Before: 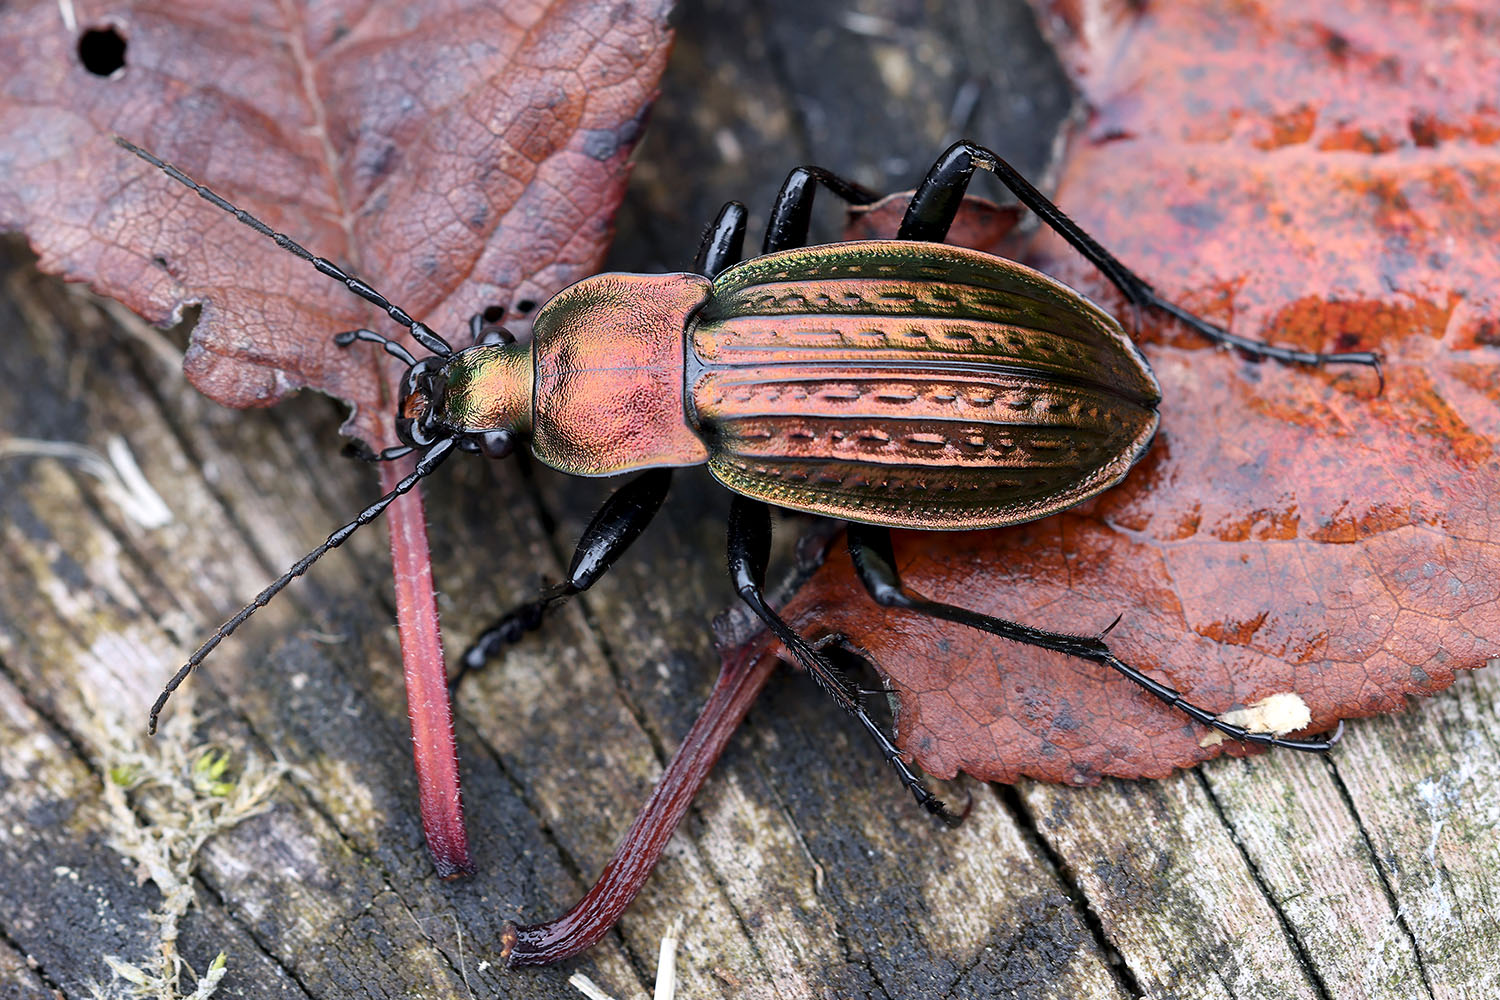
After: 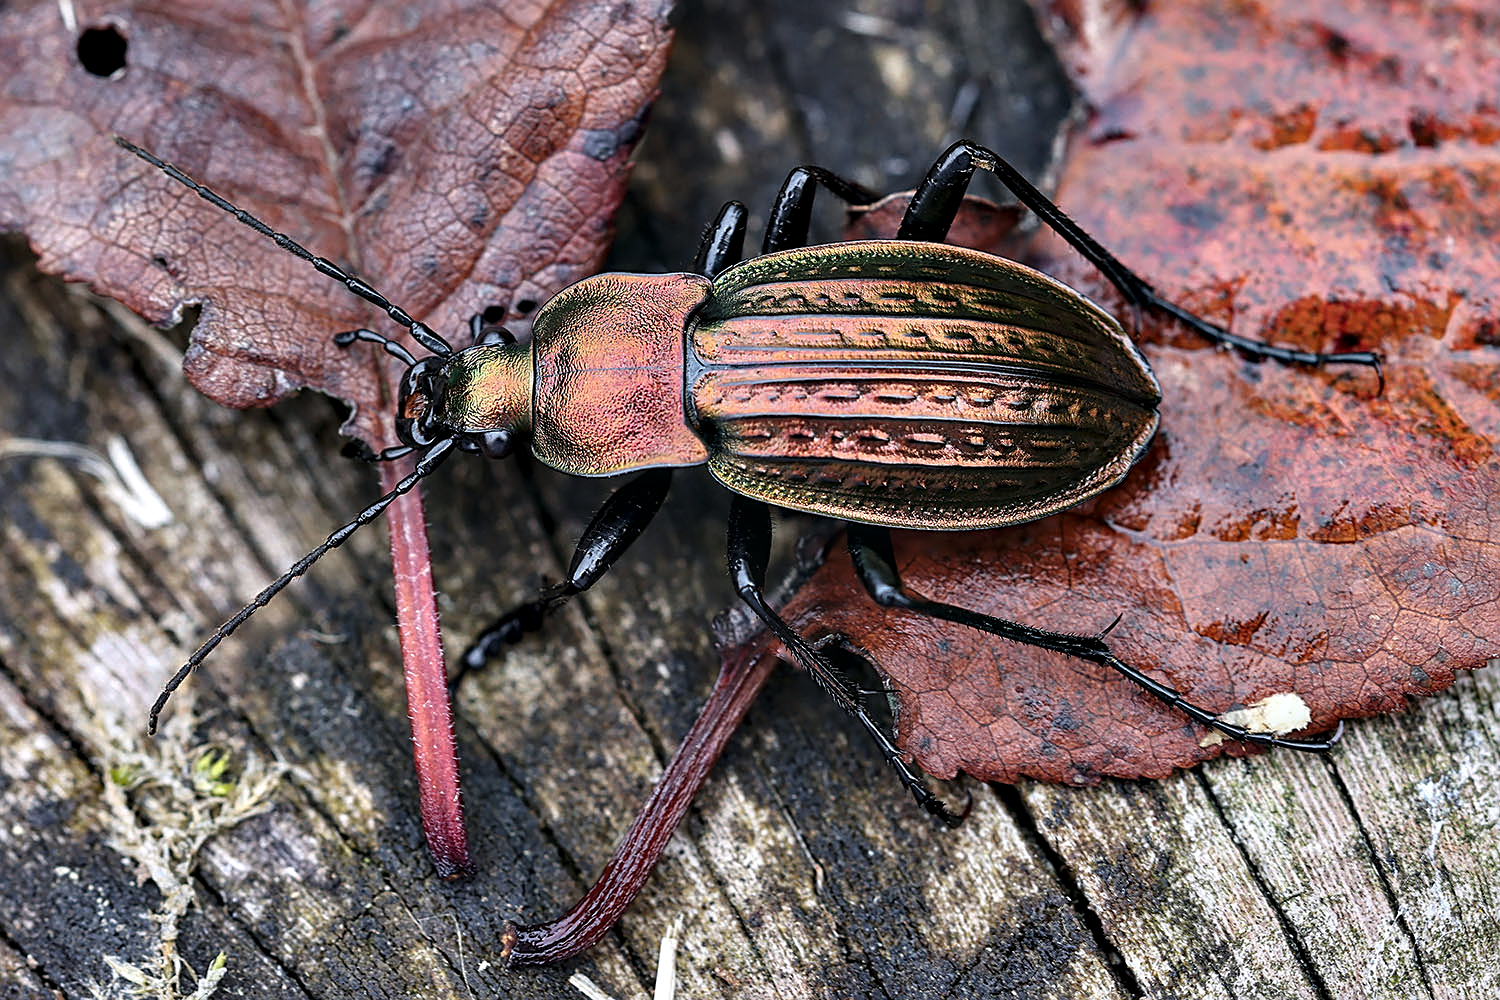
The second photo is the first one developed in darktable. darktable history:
contrast equalizer: octaves 7, y [[0.6 ×6], [0.55 ×6], [0 ×6], [0 ×6], [0 ×6]]
exposure: black level correction -0.015, exposure -0.533 EV, compensate exposure bias true, compensate highlight preservation false
sharpen: on, module defaults
local contrast: on, module defaults
